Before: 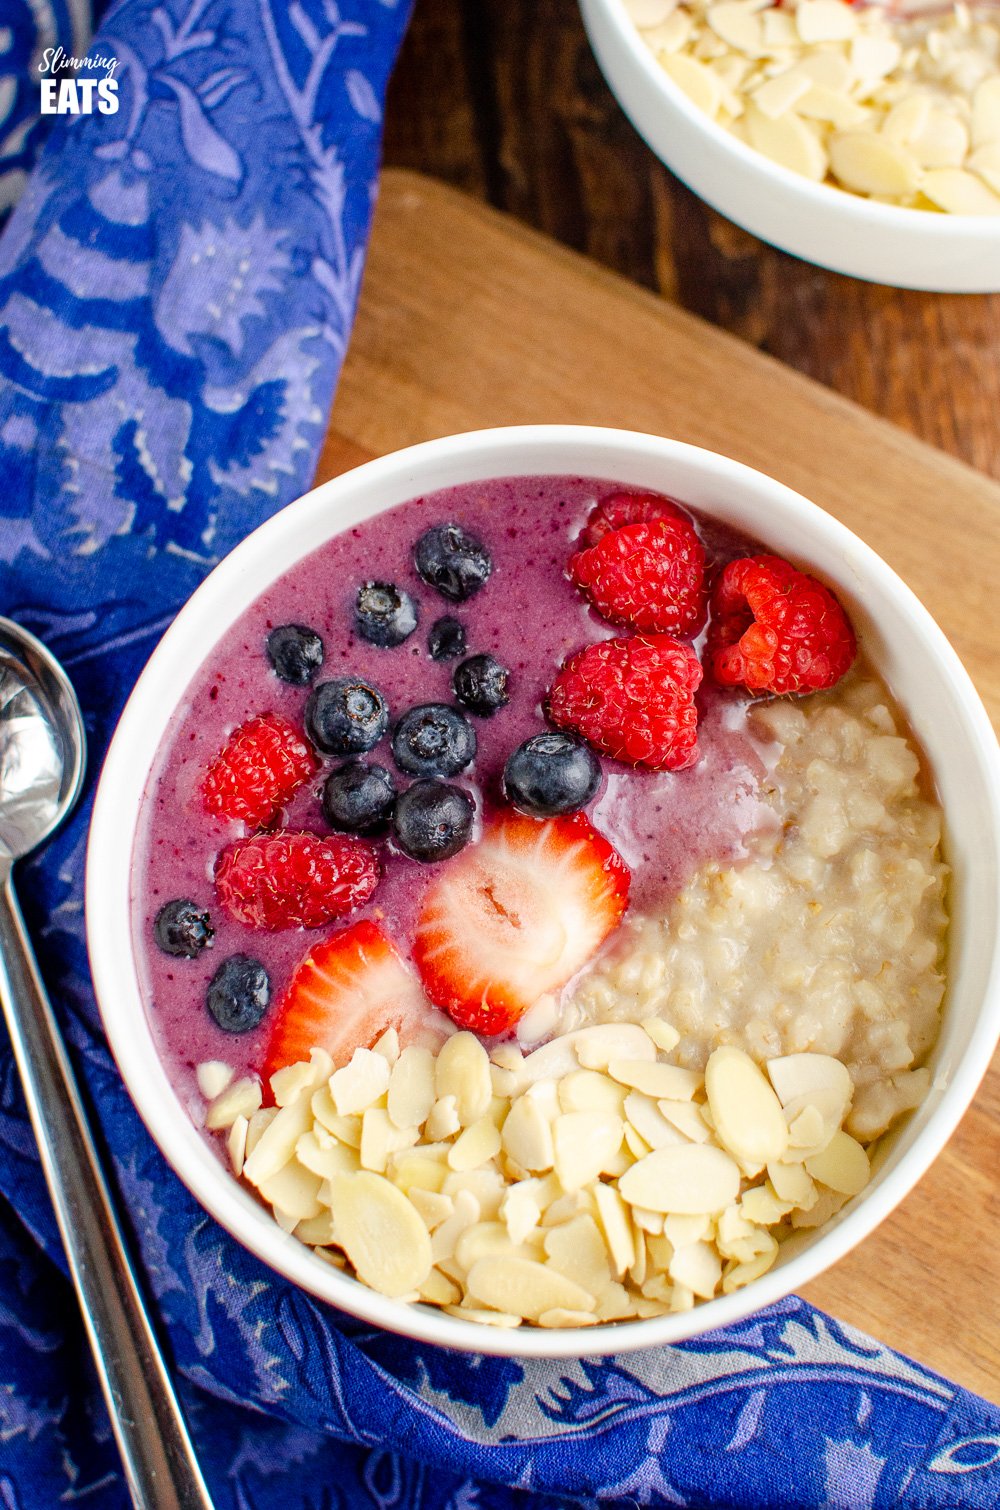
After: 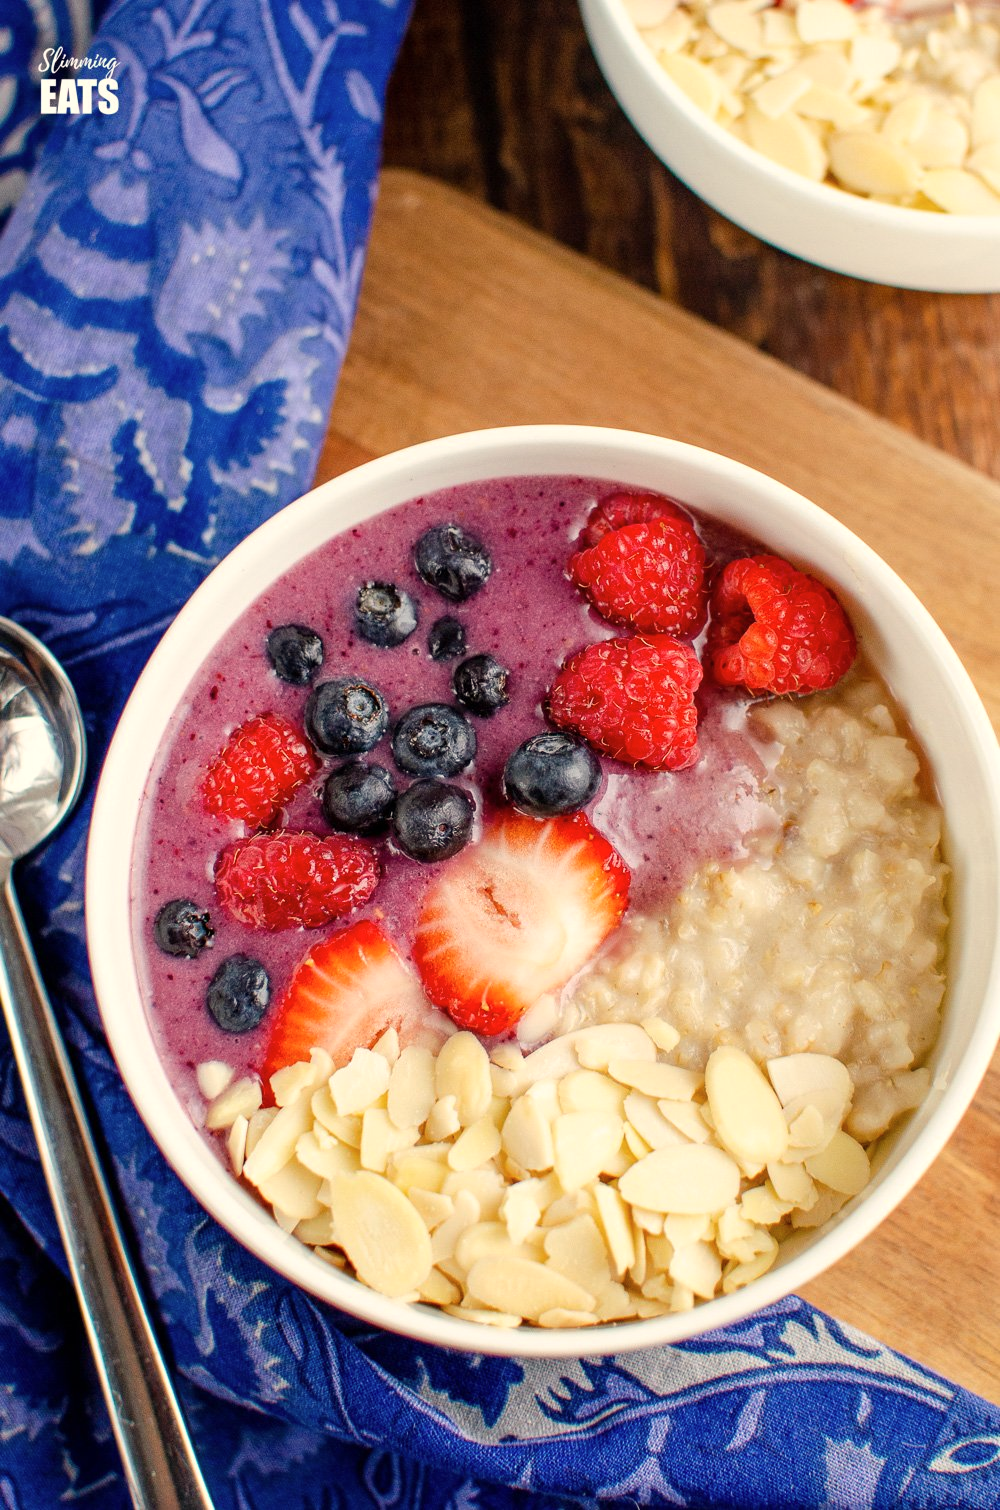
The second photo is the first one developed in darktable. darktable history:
white balance: red 1.045, blue 0.932
contrast brightness saturation: saturation -0.05
